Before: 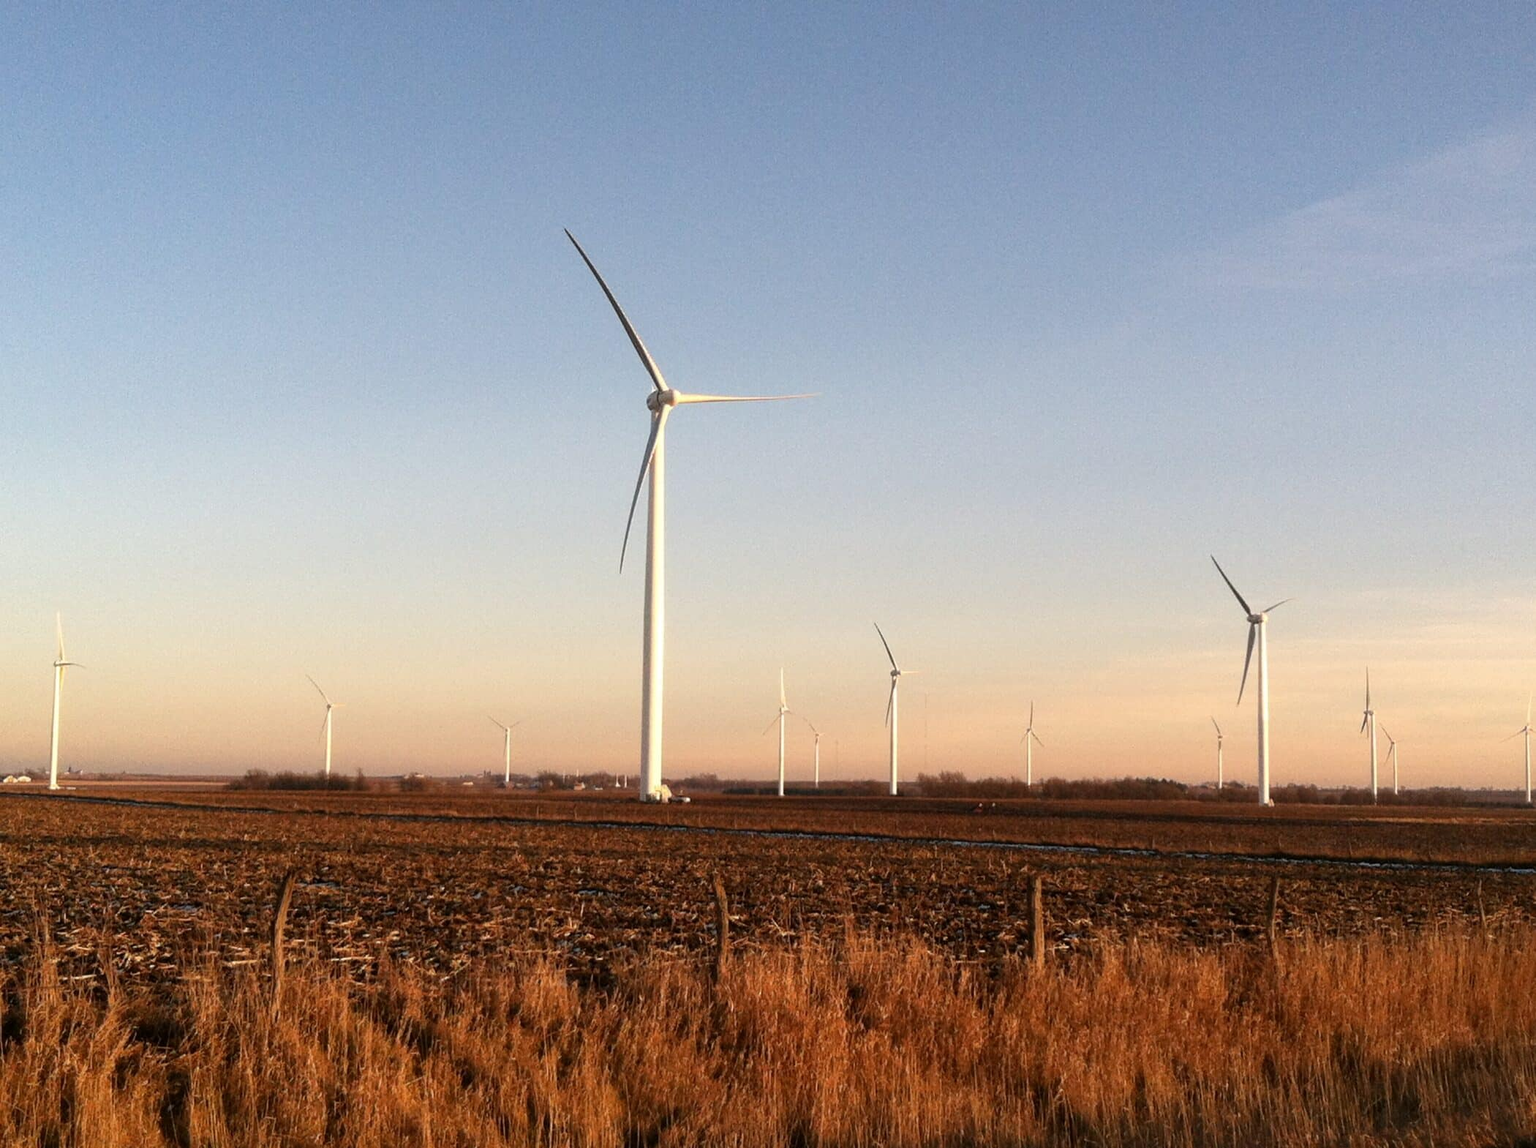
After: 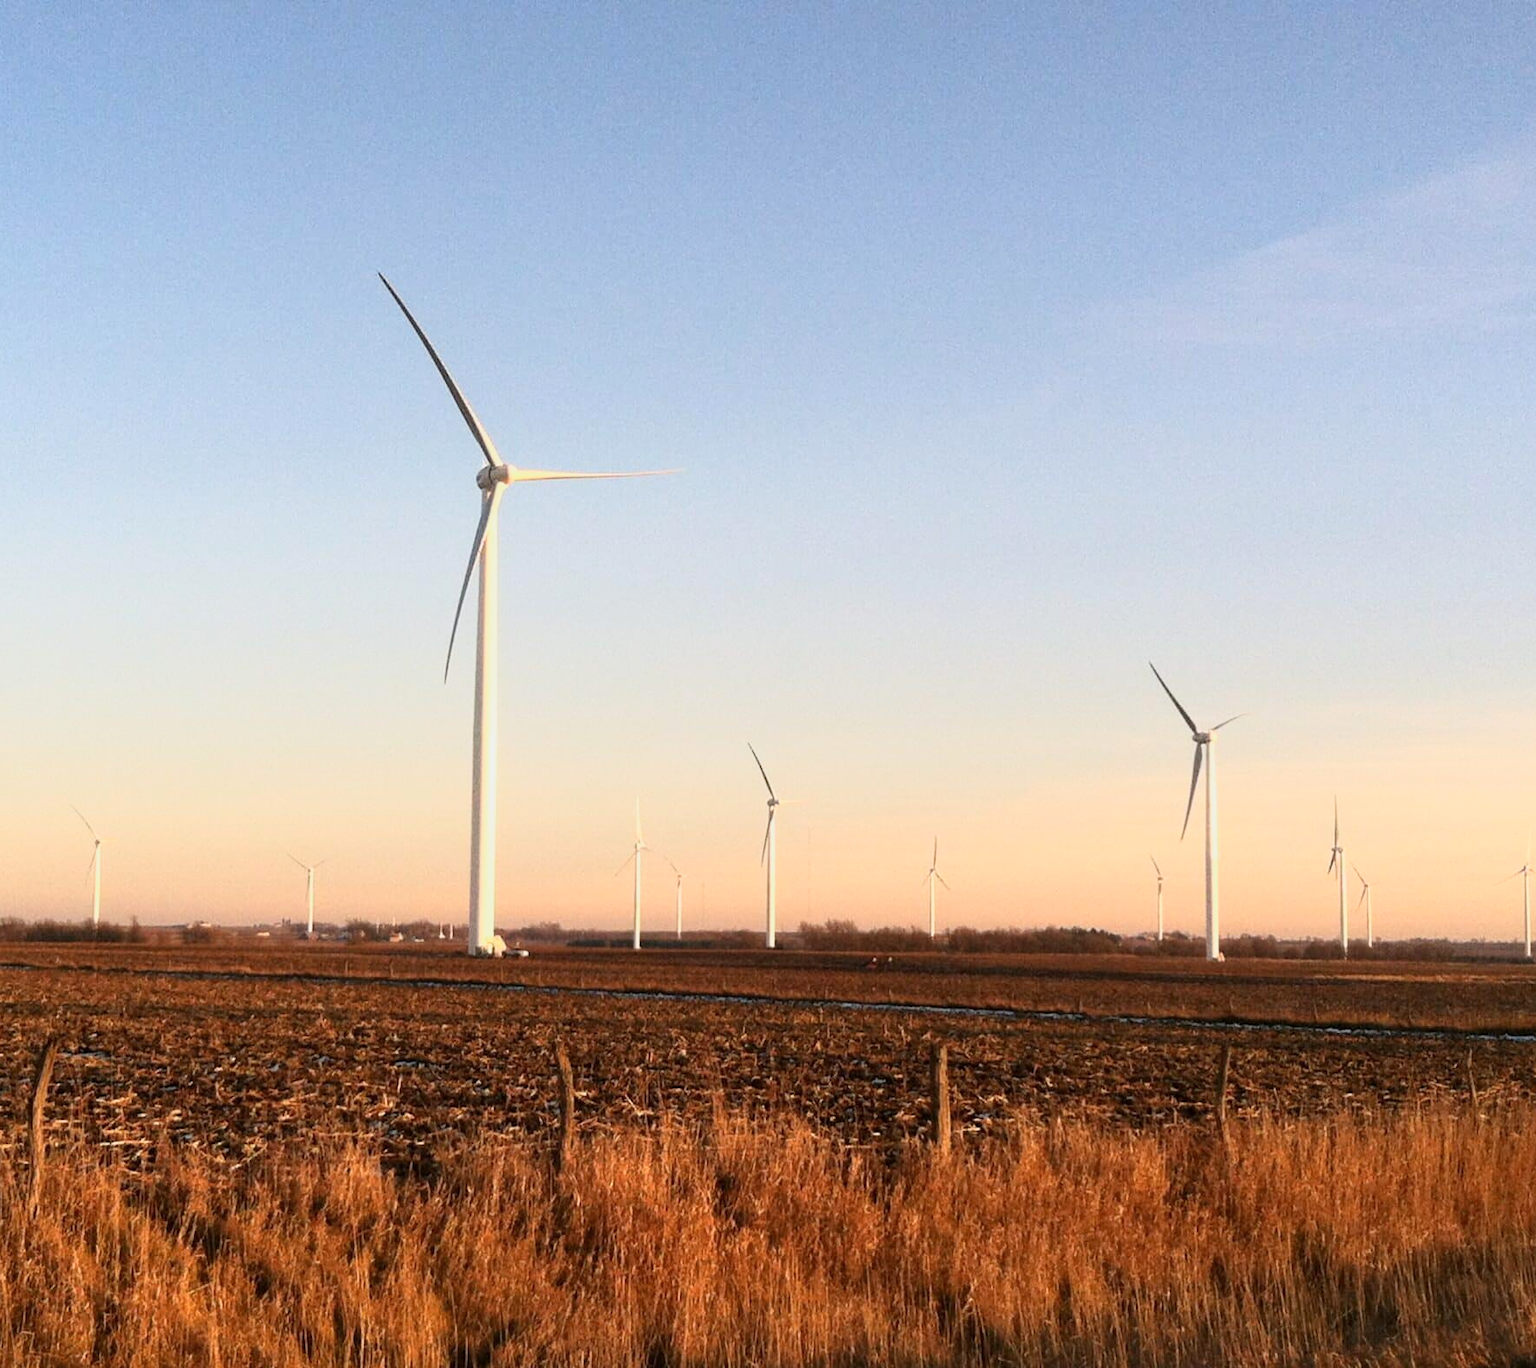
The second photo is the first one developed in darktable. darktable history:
crop: left 16.13%
base curve: curves: ch0 [(0, 0) (0.088, 0.125) (0.176, 0.251) (0.354, 0.501) (0.613, 0.749) (1, 0.877)]
